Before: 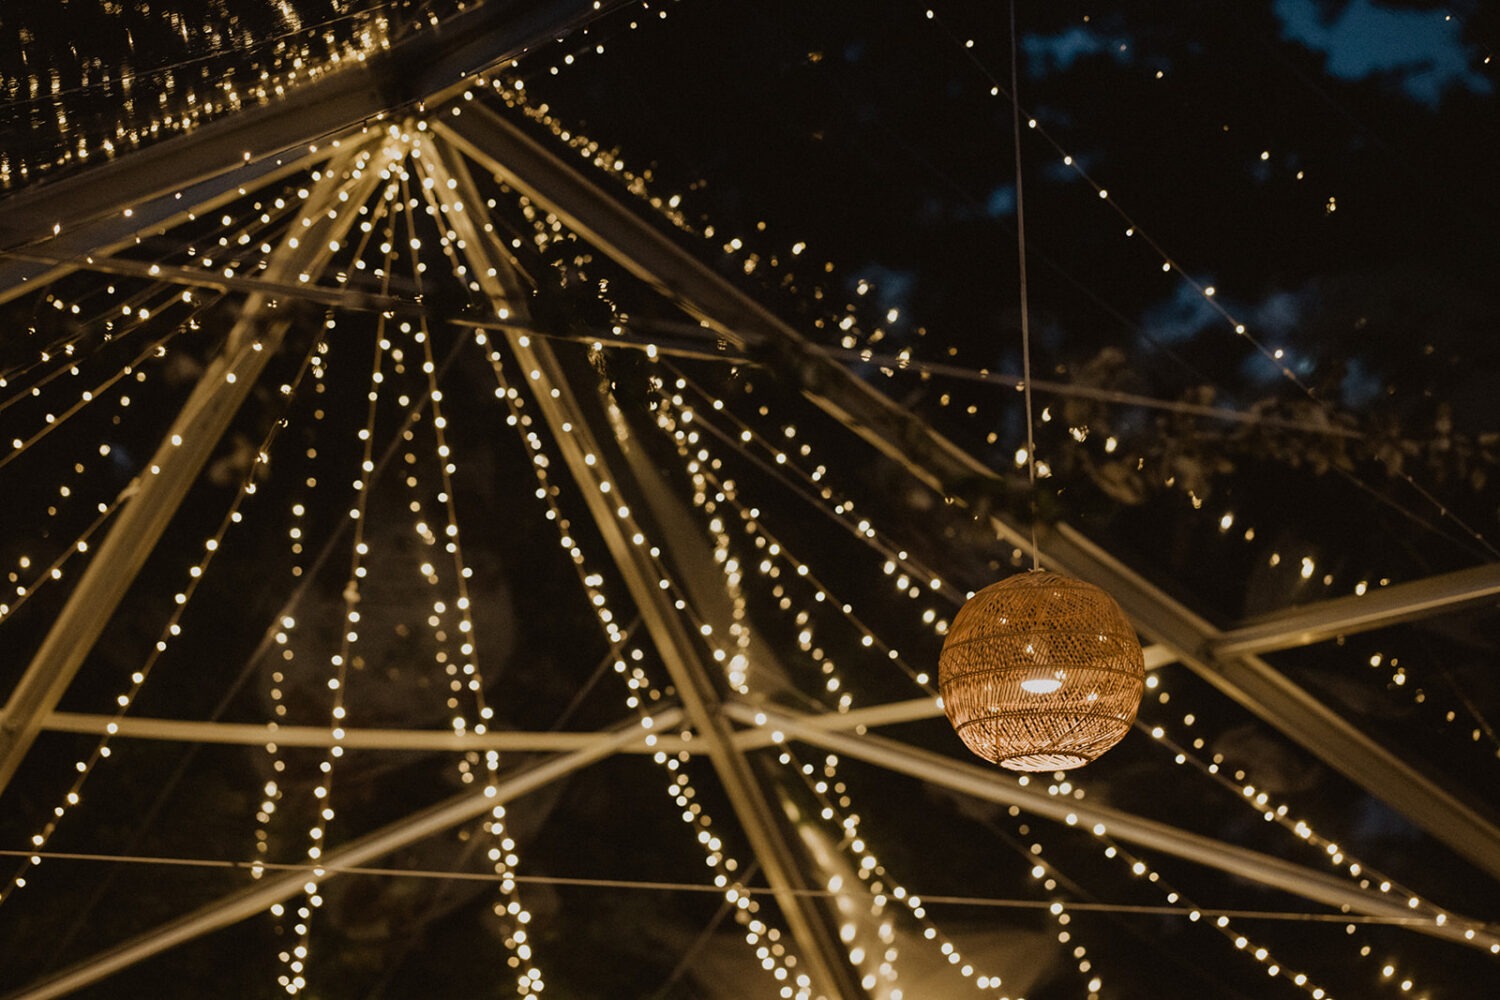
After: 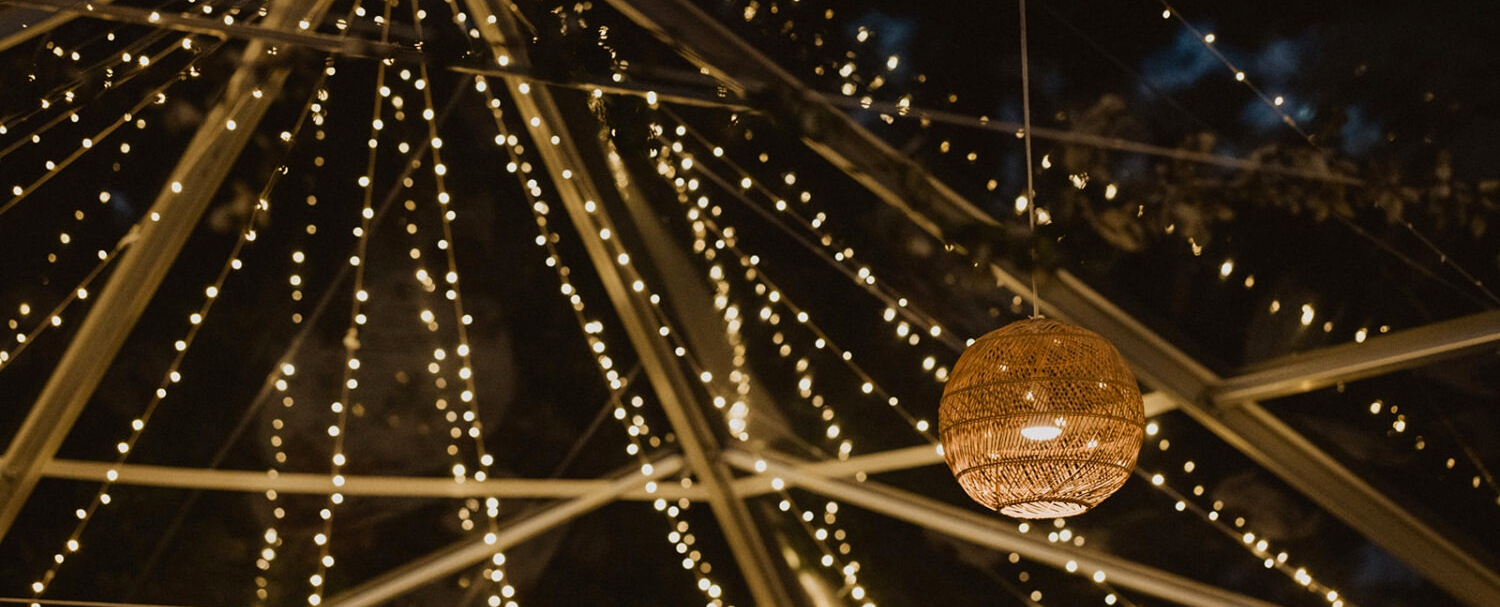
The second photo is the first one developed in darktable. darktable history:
contrast brightness saturation: contrast 0.1, brightness 0.03, saturation 0.09
crop and rotate: top 25.357%, bottom 13.942%
